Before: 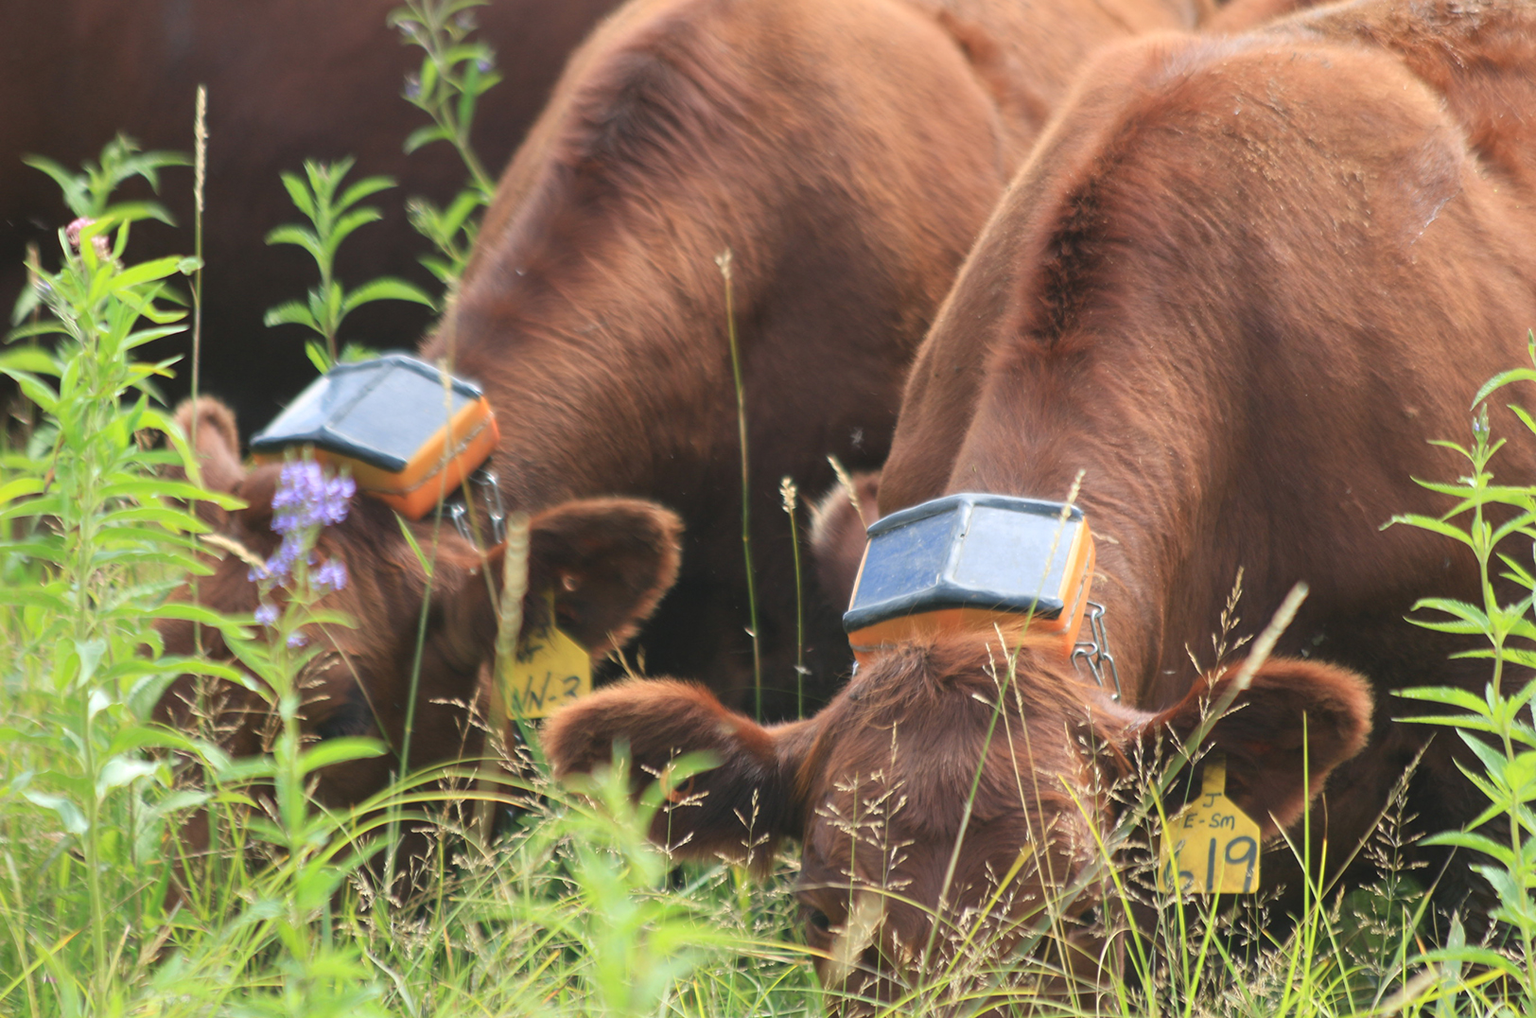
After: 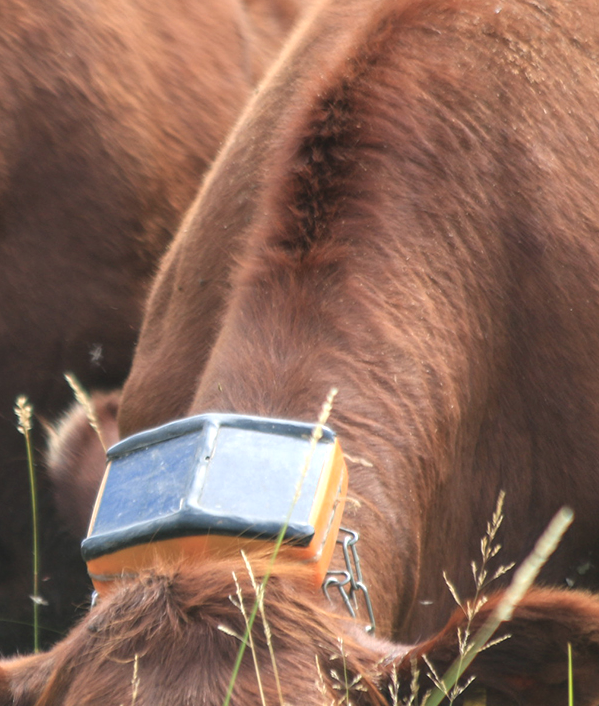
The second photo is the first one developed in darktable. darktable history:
crop and rotate: left 49.936%, top 10.094%, right 13.136%, bottom 24.256%
exposure: black level correction -0.005, exposure 0.054 EV, compensate highlight preservation false
local contrast: detail 130%
